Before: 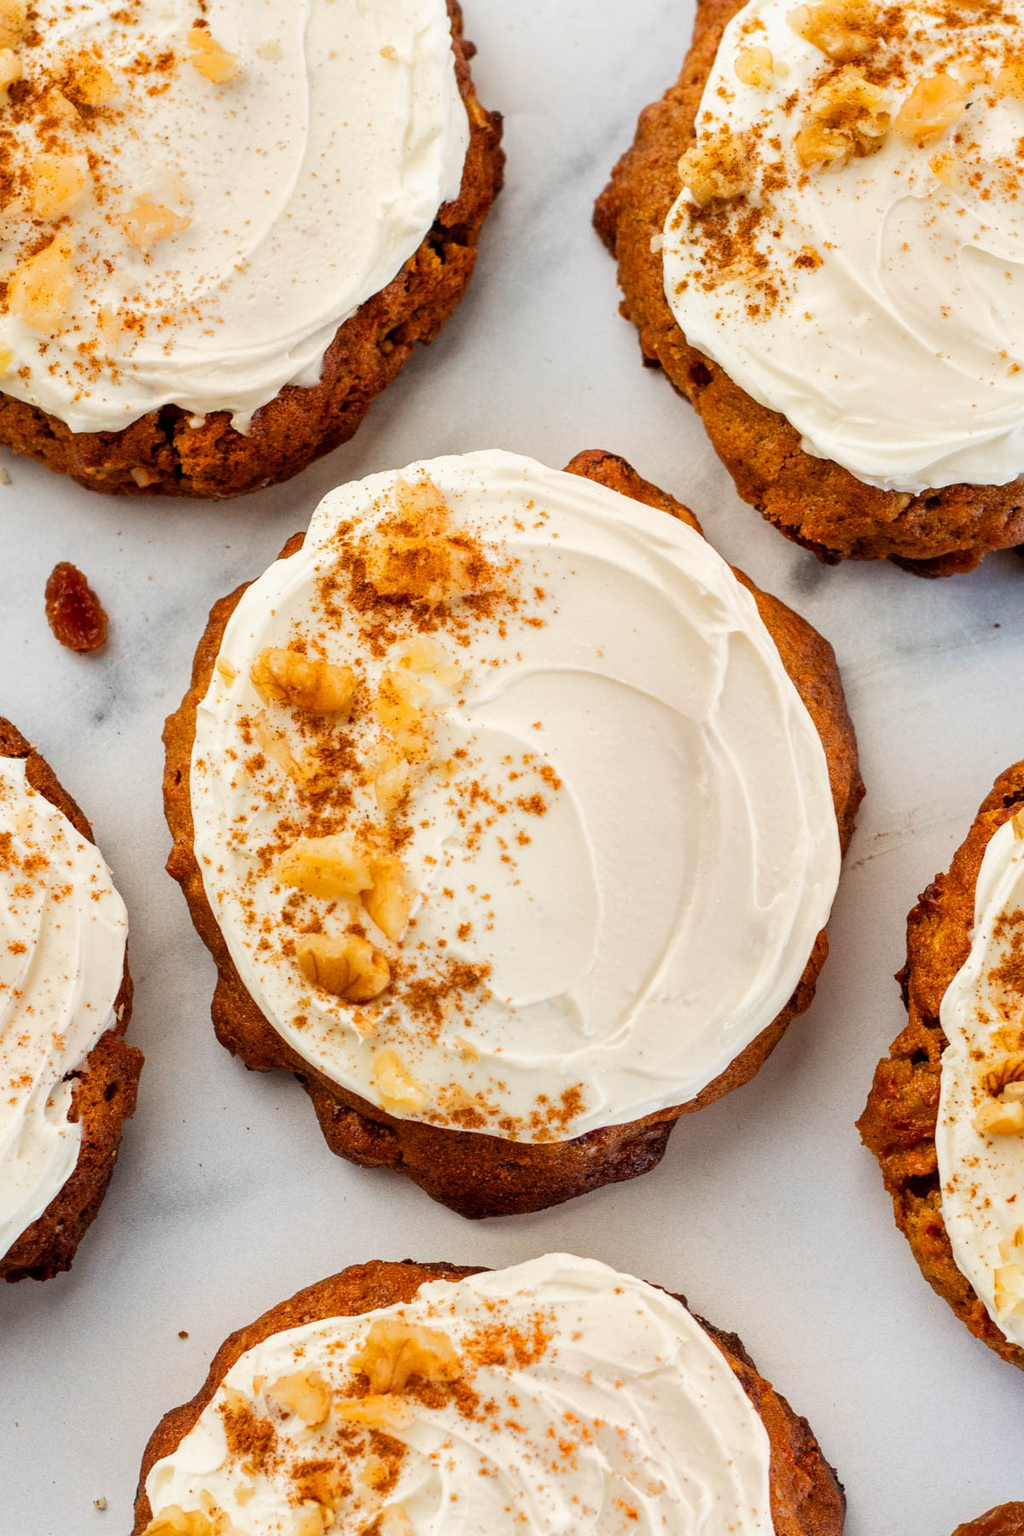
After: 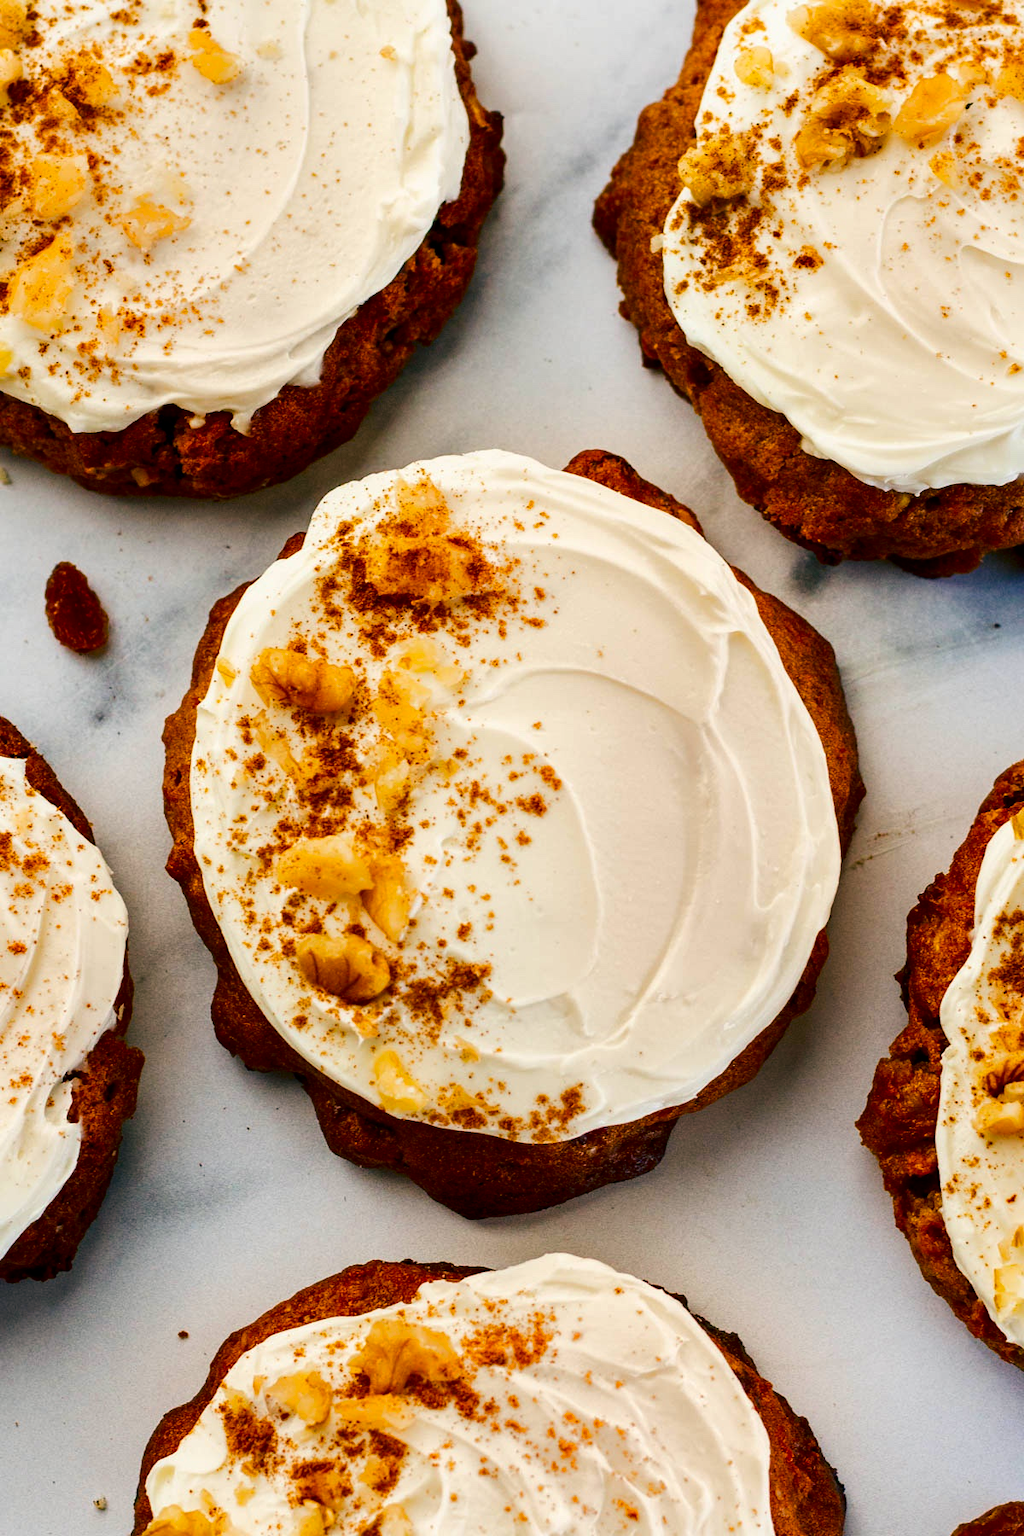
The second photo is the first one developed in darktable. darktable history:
color balance rgb: shadows lift › luminance -28.42%, shadows lift › chroma 10.322%, shadows lift › hue 228.81°, linear chroma grading › shadows 10.03%, linear chroma grading › highlights 8.901%, linear chroma grading › global chroma 14.745%, linear chroma grading › mid-tones 14.761%, perceptual saturation grading › global saturation -1.845%, perceptual saturation grading › highlights -7.108%, perceptual saturation grading › mid-tones 7.371%, perceptual saturation grading › shadows 3.167%, global vibrance 15.047%
exposure: black level correction 0.001, exposure 0.017 EV, compensate exposure bias true, compensate highlight preservation false
contrast brightness saturation: contrast 0.128, brightness -0.23, saturation 0.147
